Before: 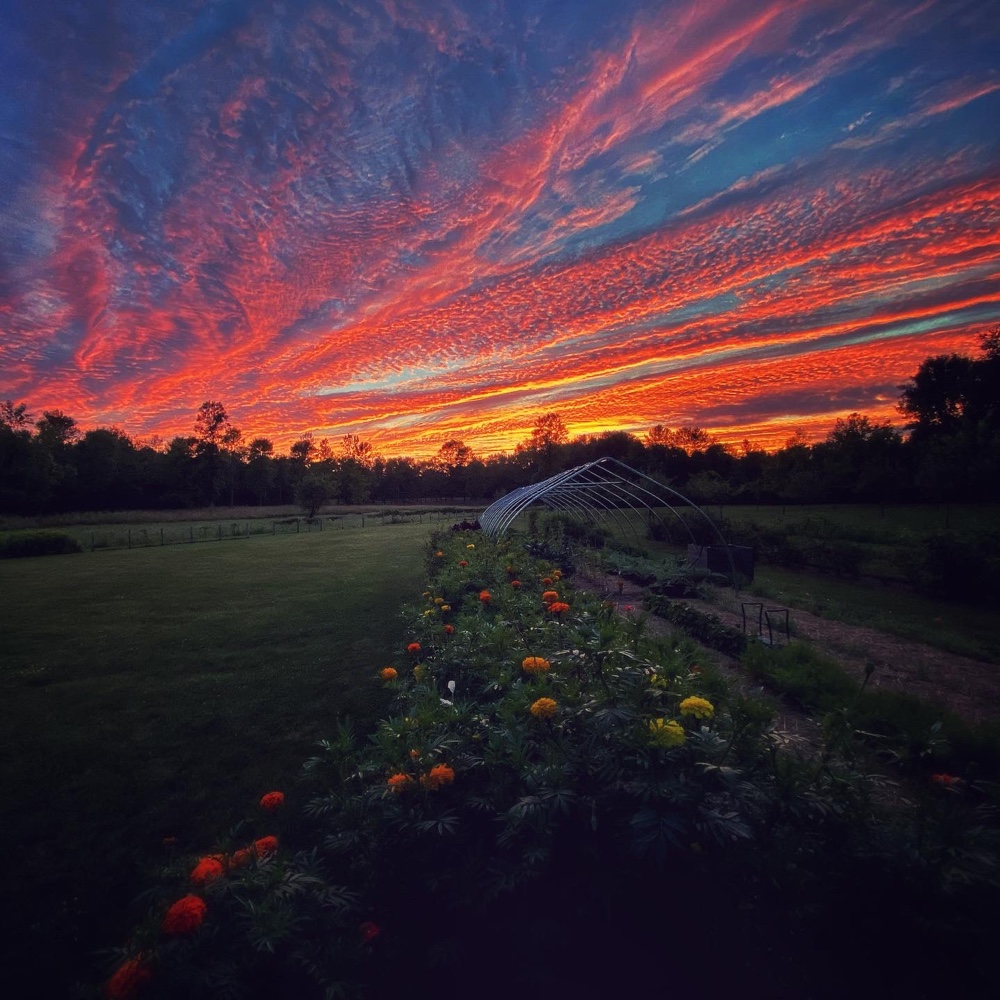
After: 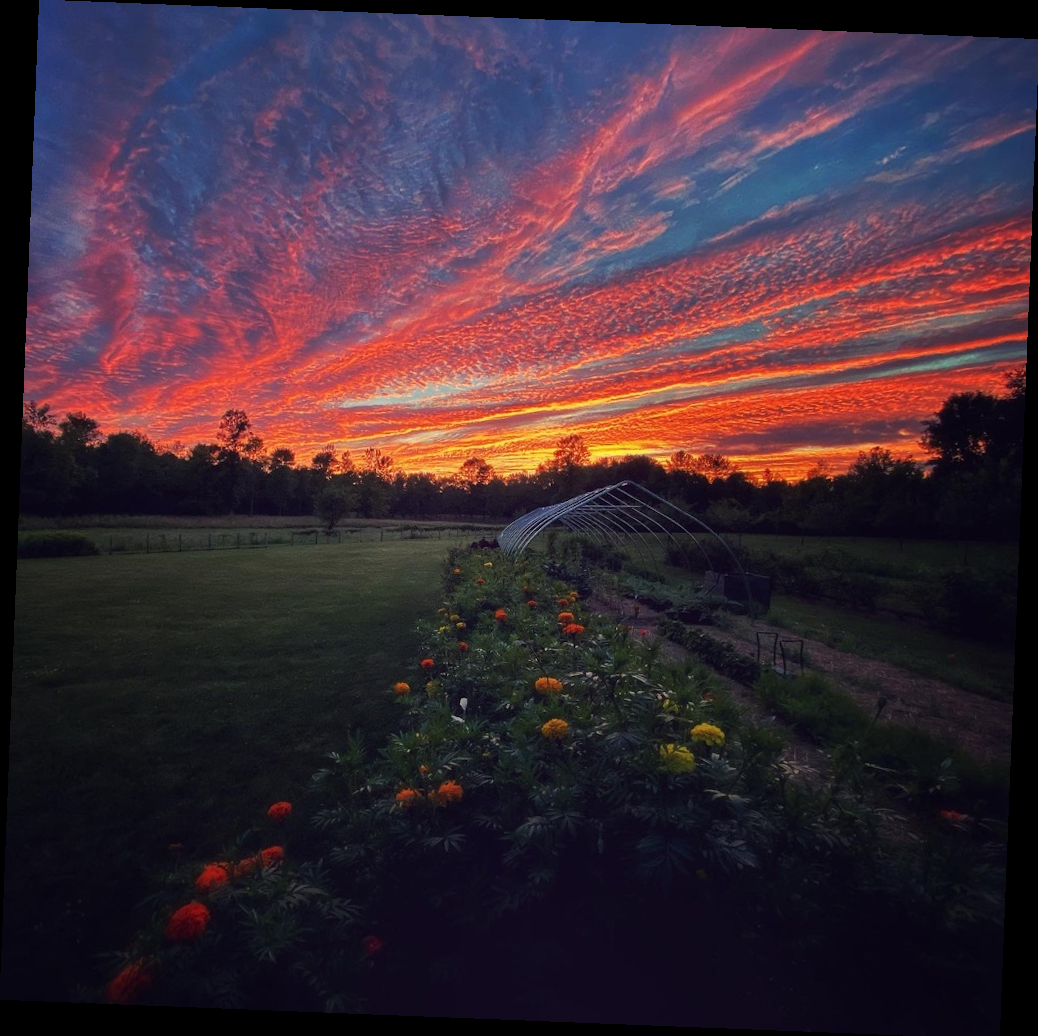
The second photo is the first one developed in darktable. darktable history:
crop: top 0.05%, bottom 0.098%
rotate and perspective: rotation 2.27°, automatic cropping off
